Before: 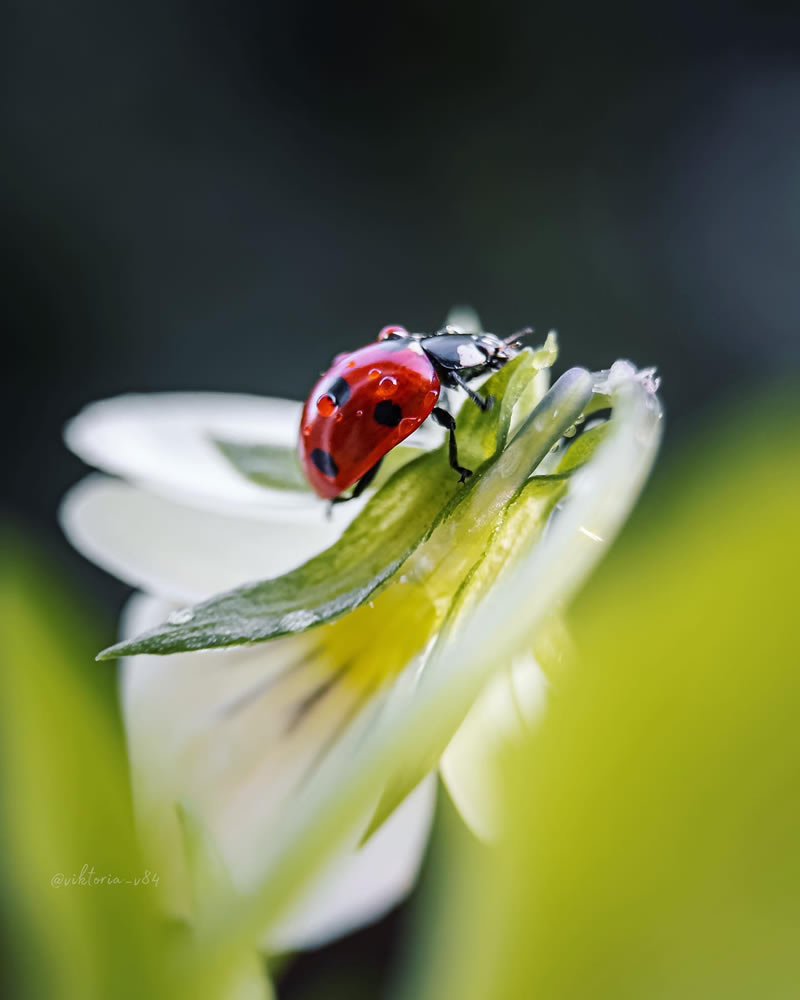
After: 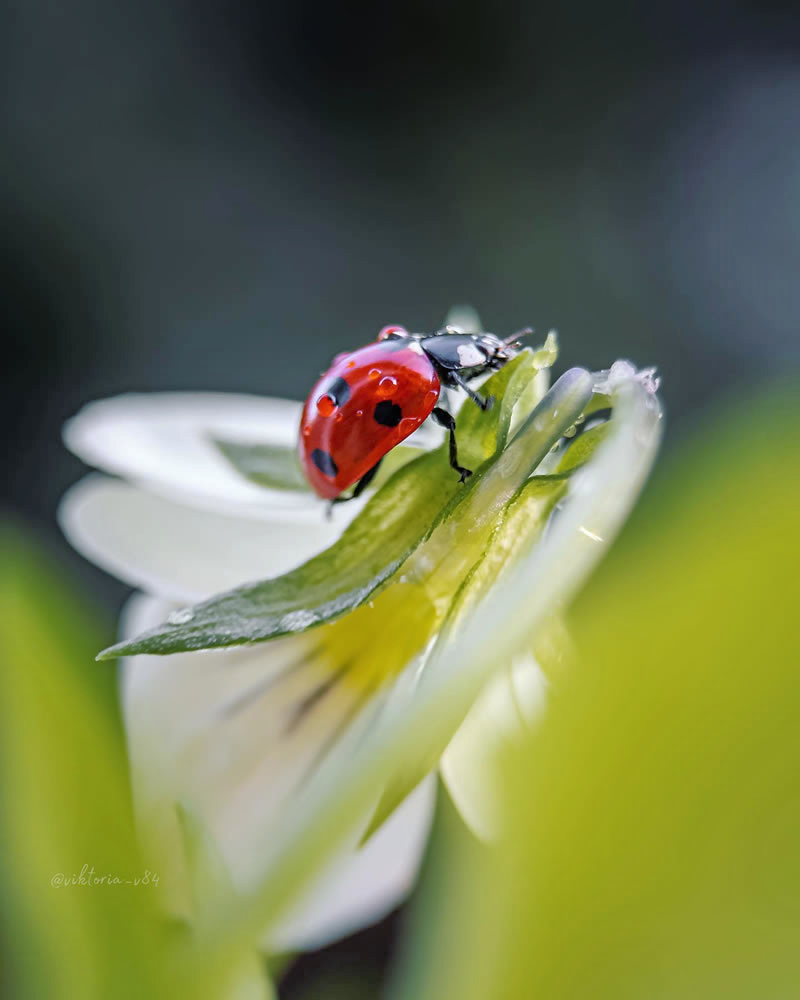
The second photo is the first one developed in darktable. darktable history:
base curve: curves: ch0 [(0, 0) (0.74, 0.67) (1, 1)], preserve colors none
exposure: compensate highlight preservation false
tone equalizer: -7 EV 0.165 EV, -6 EV 0.573 EV, -5 EV 1.19 EV, -4 EV 1.29 EV, -3 EV 1.12 EV, -2 EV 0.6 EV, -1 EV 0.156 EV
